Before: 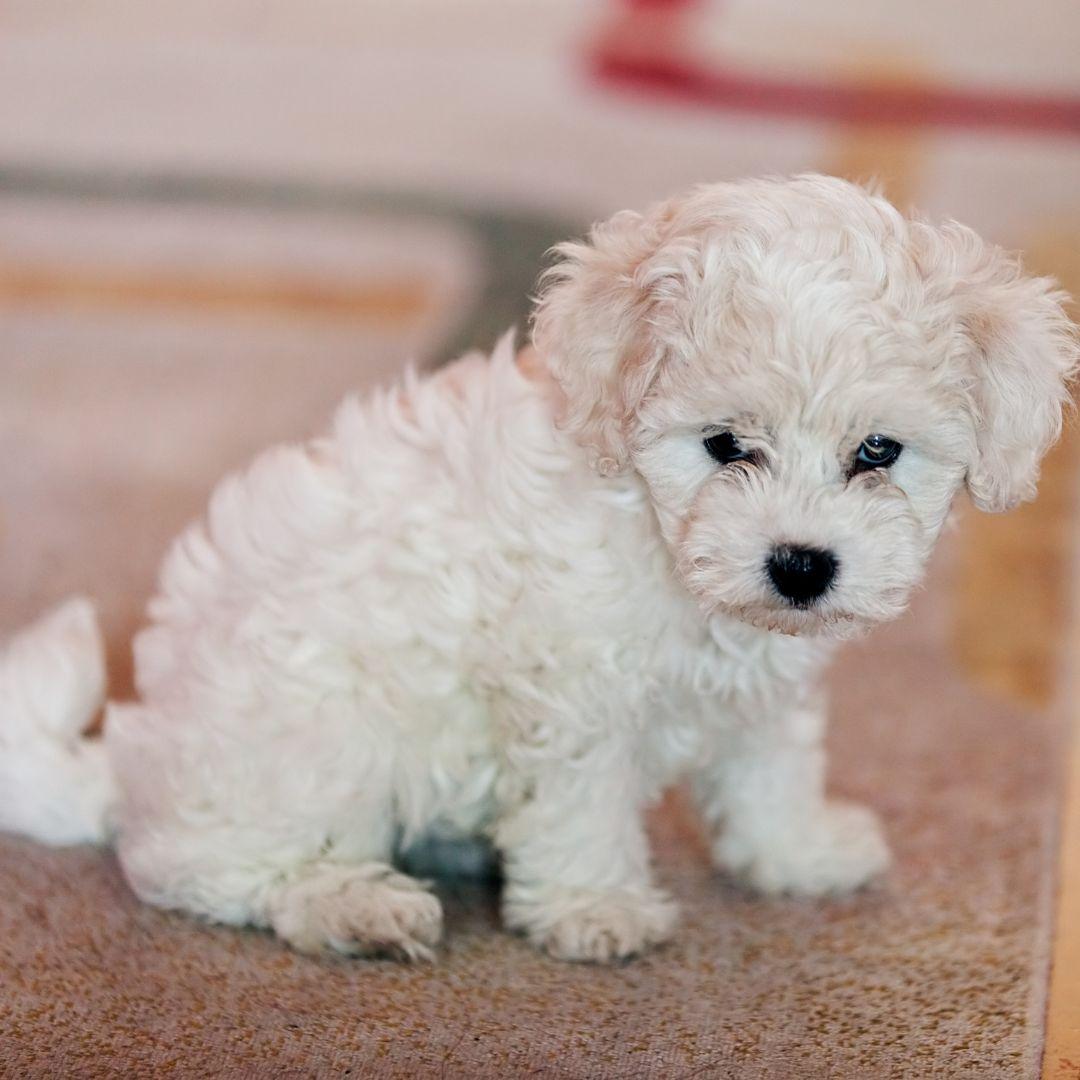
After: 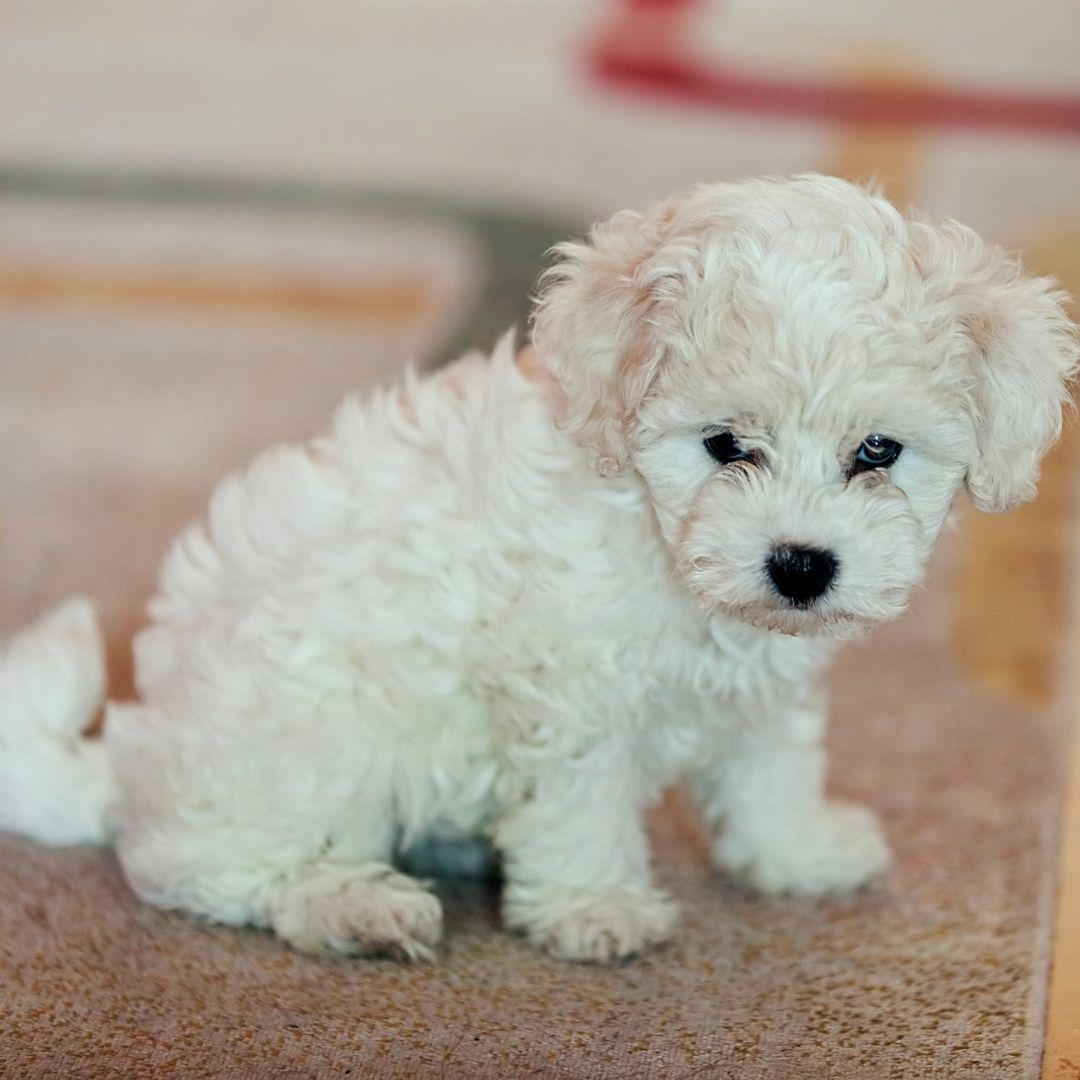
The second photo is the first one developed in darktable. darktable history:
color correction: highlights a* -6.42, highlights b* 0.774
